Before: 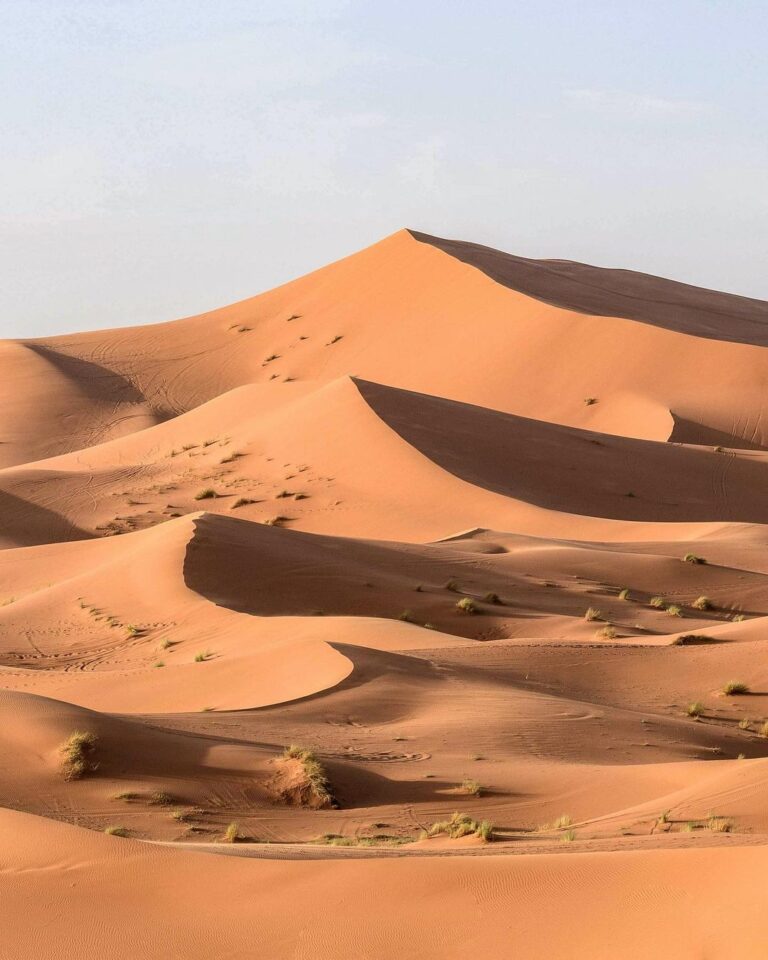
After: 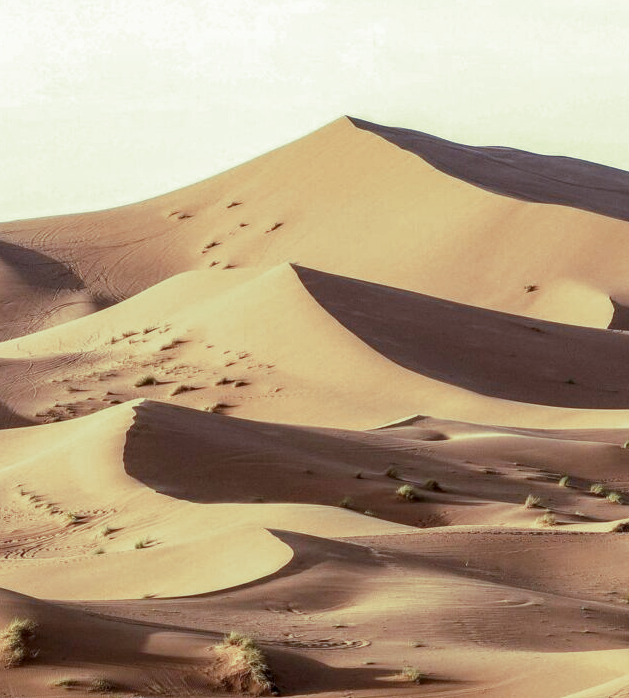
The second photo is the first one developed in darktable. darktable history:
color calibration: x 0.396, y 0.386, temperature 3669 K
crop: left 7.856%, top 11.836%, right 10.12%, bottom 15.387%
local contrast: on, module defaults
split-toning: shadows › hue 290.82°, shadows › saturation 0.34, highlights › saturation 0.38, balance 0, compress 50%
